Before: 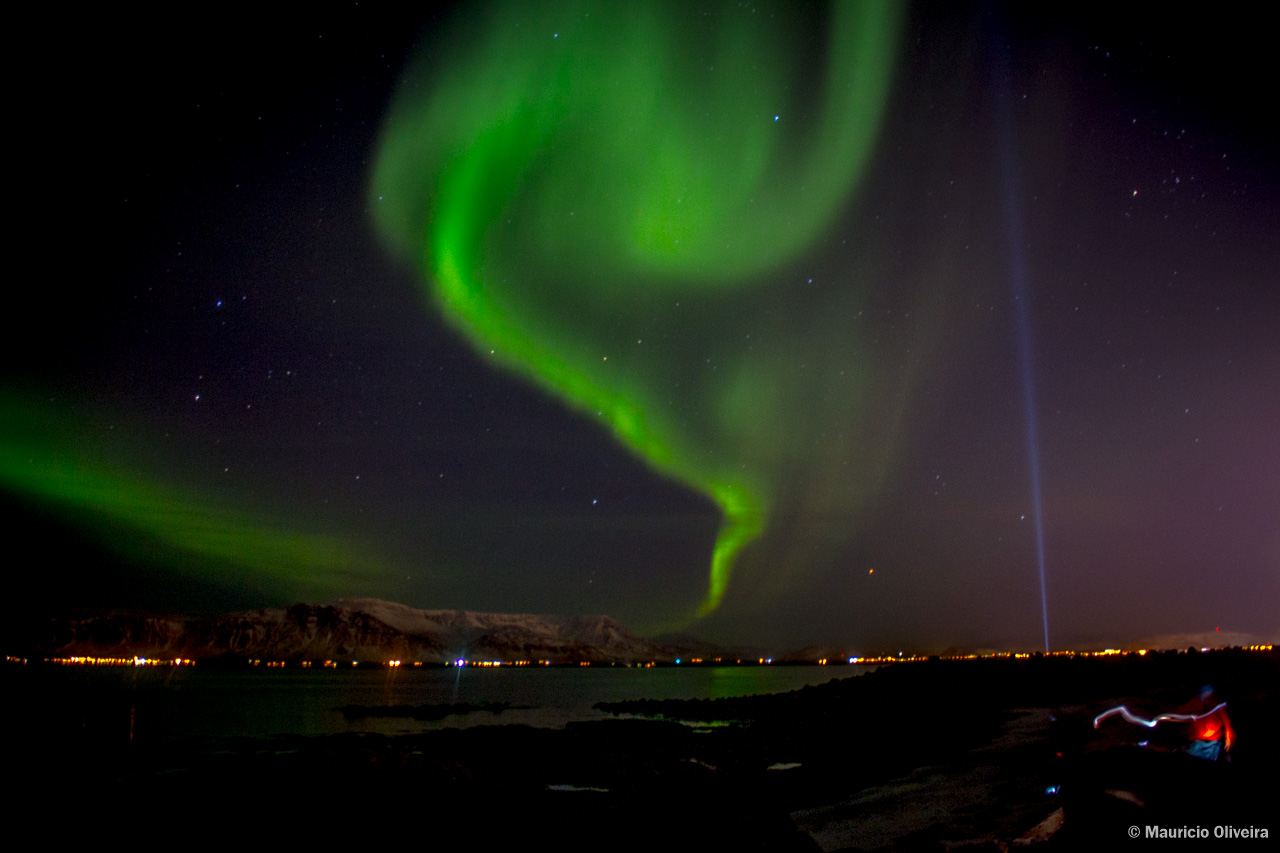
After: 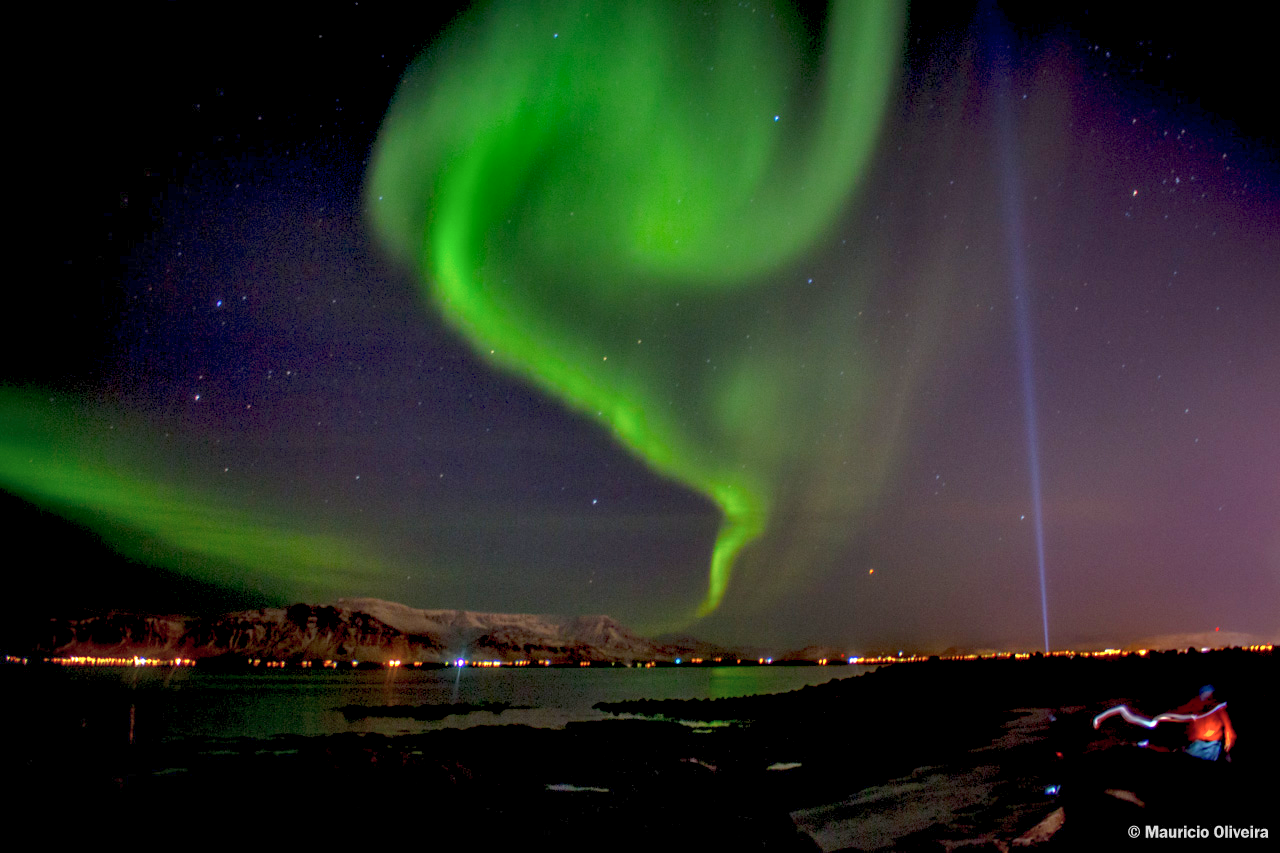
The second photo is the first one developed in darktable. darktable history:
color balance rgb: contrast -30%
contrast equalizer: octaves 7, y [[0.609, 0.611, 0.615, 0.613, 0.607, 0.603], [0.504, 0.498, 0.496, 0.499, 0.506, 0.516], [0 ×6], [0 ×6], [0 ×6]]
contrast brightness saturation: contrast 0.07, brightness 0.08, saturation 0.18
